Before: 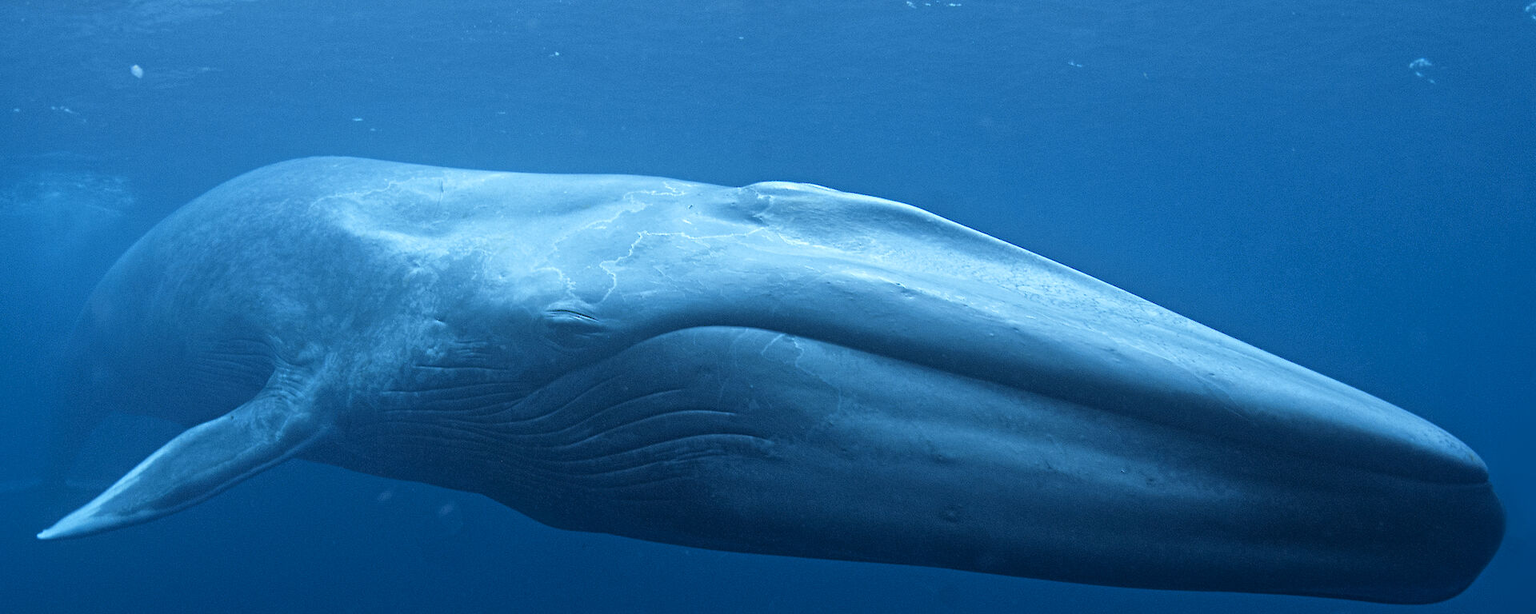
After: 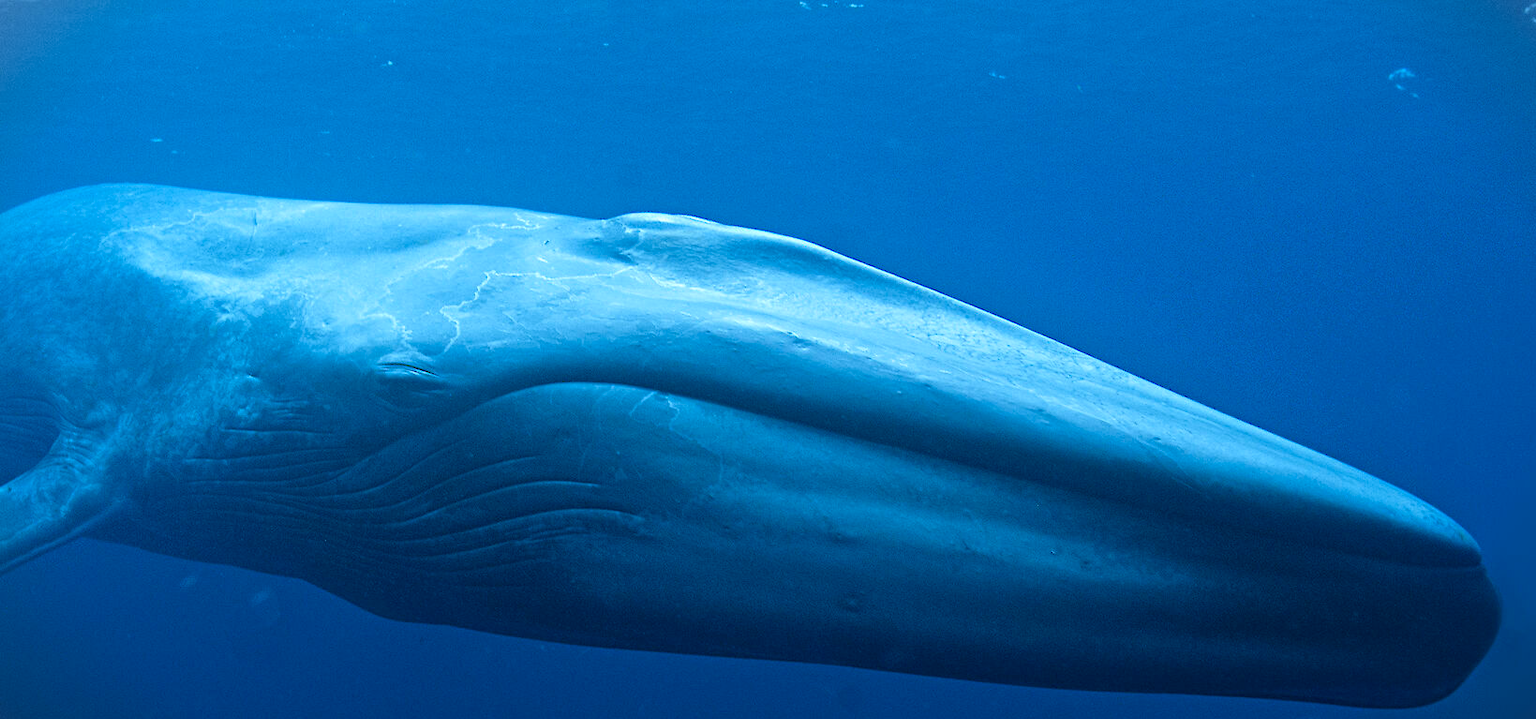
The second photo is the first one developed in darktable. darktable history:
crop and rotate: left 14.602%
contrast equalizer: y [[0.5 ×6], [0.5 ×6], [0.5, 0.5, 0.501, 0.545, 0.707, 0.863], [0 ×6], [0 ×6]]
color balance rgb: linear chroma grading › global chroma 13.905%, perceptual saturation grading › global saturation 14.639%
vignetting: fall-off start 99.92%, width/height ratio 1.319
